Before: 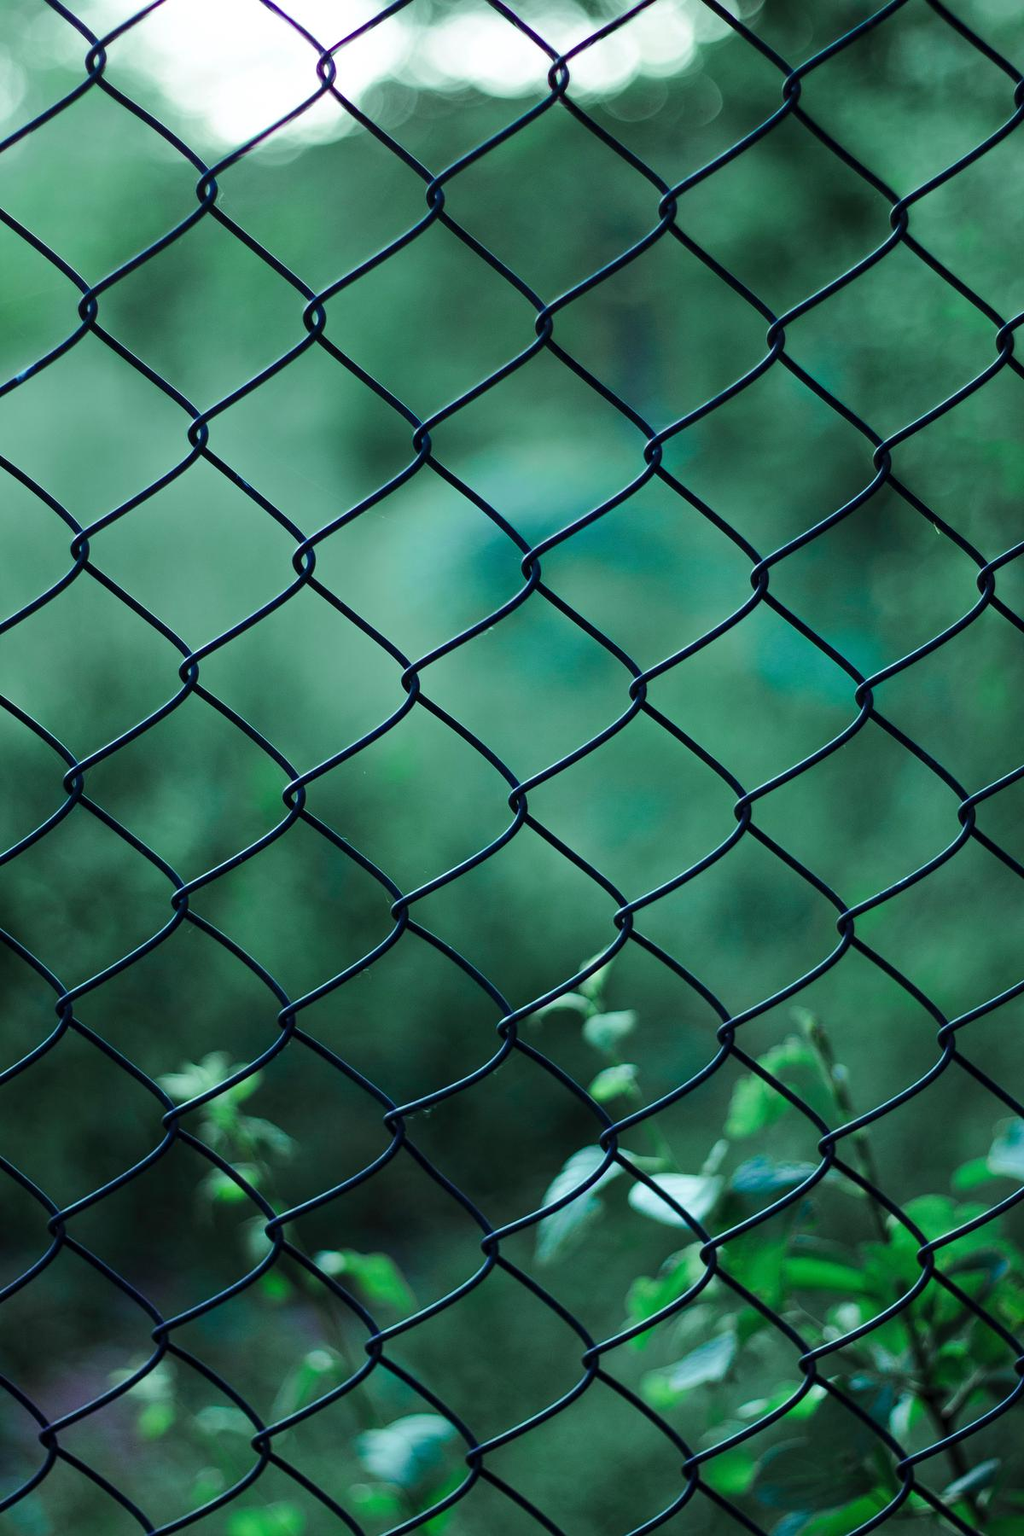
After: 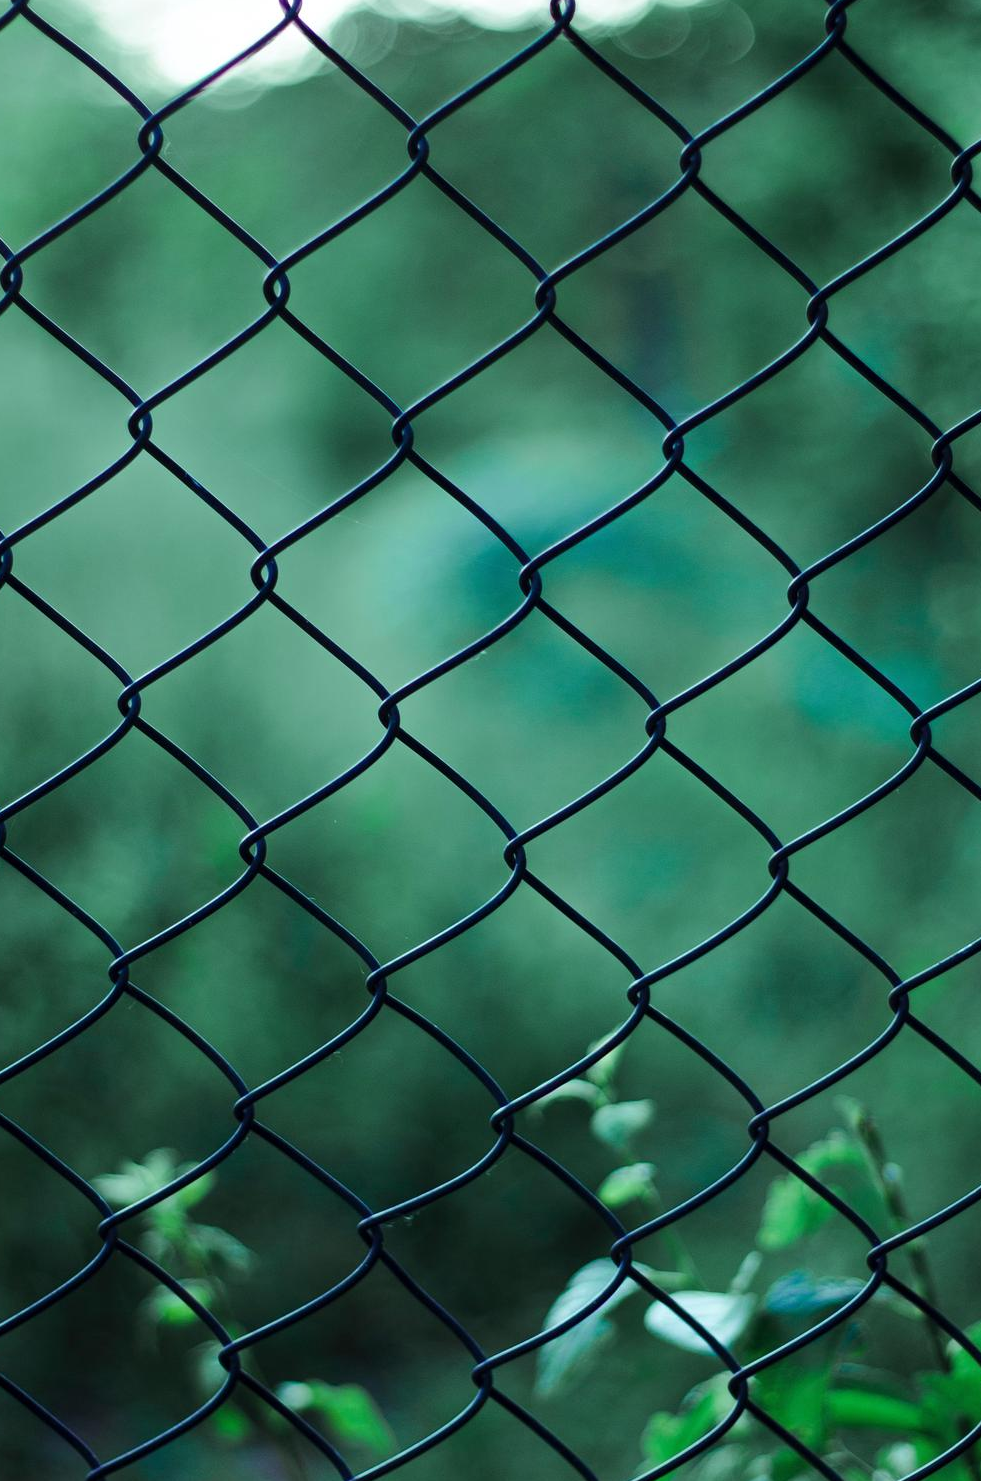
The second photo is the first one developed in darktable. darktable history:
tone equalizer: on, module defaults
crop and rotate: left 7.689%, top 4.683%, right 10.559%, bottom 13.037%
